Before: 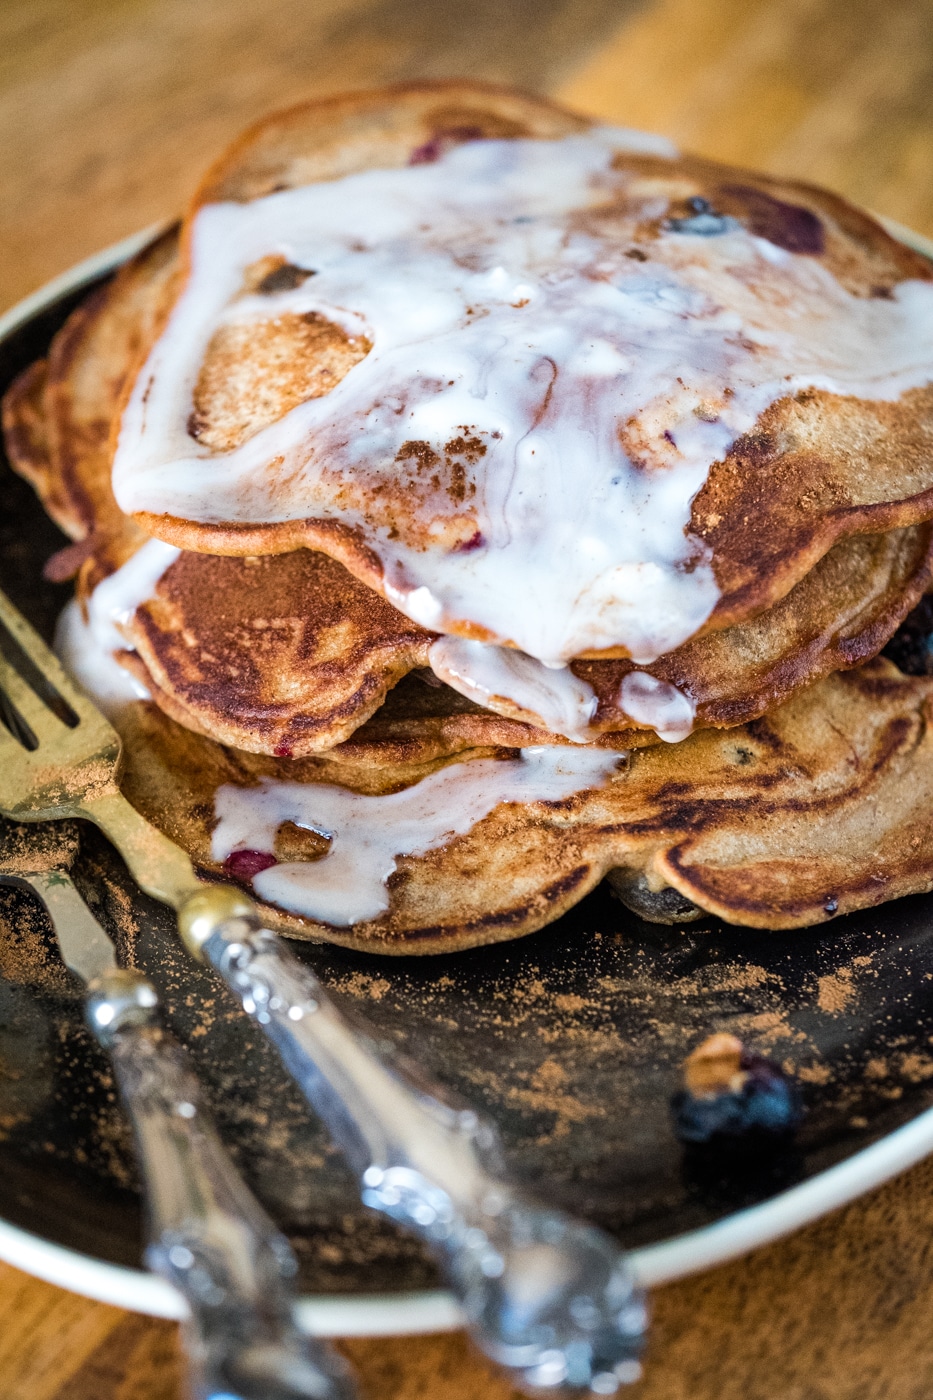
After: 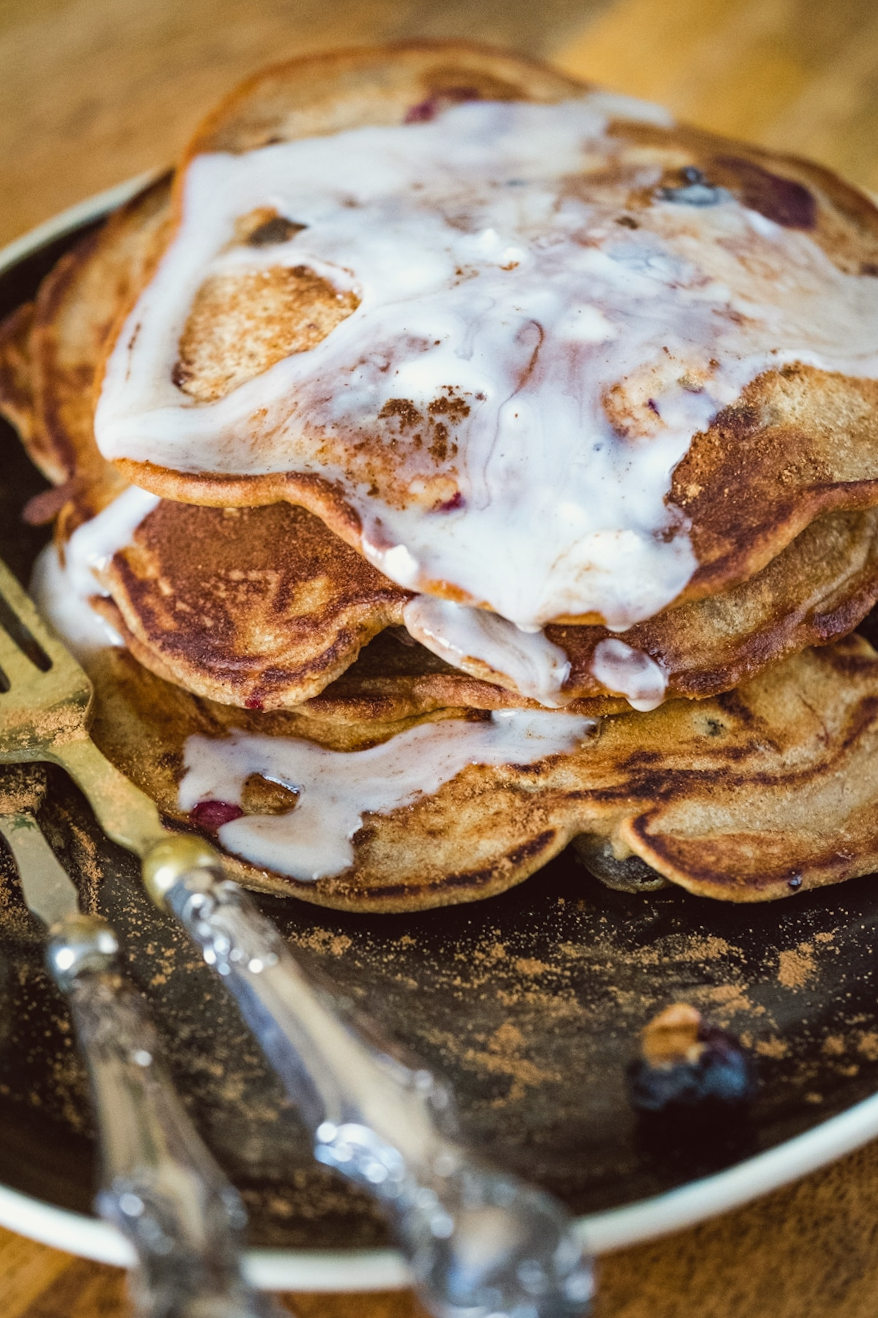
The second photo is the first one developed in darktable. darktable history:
white balance: red 0.967, blue 1.049
crop and rotate: angle -2.38°
color balance: lift [1.005, 1.002, 0.998, 0.998], gamma [1, 1.021, 1.02, 0.979], gain [0.923, 1.066, 1.056, 0.934]
